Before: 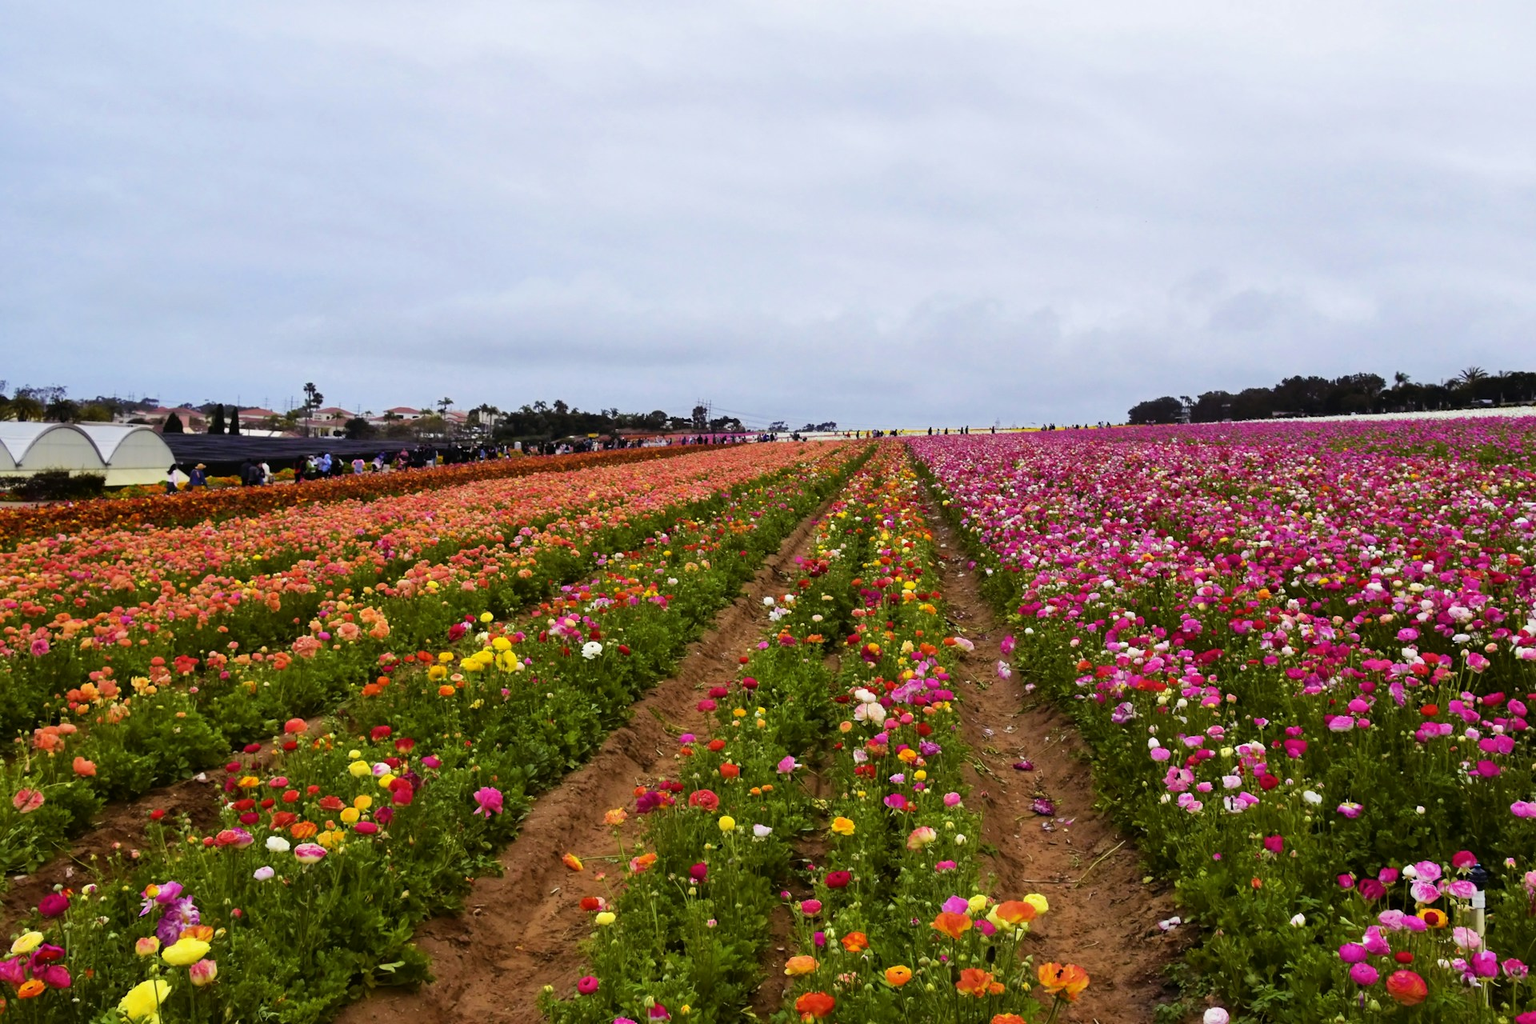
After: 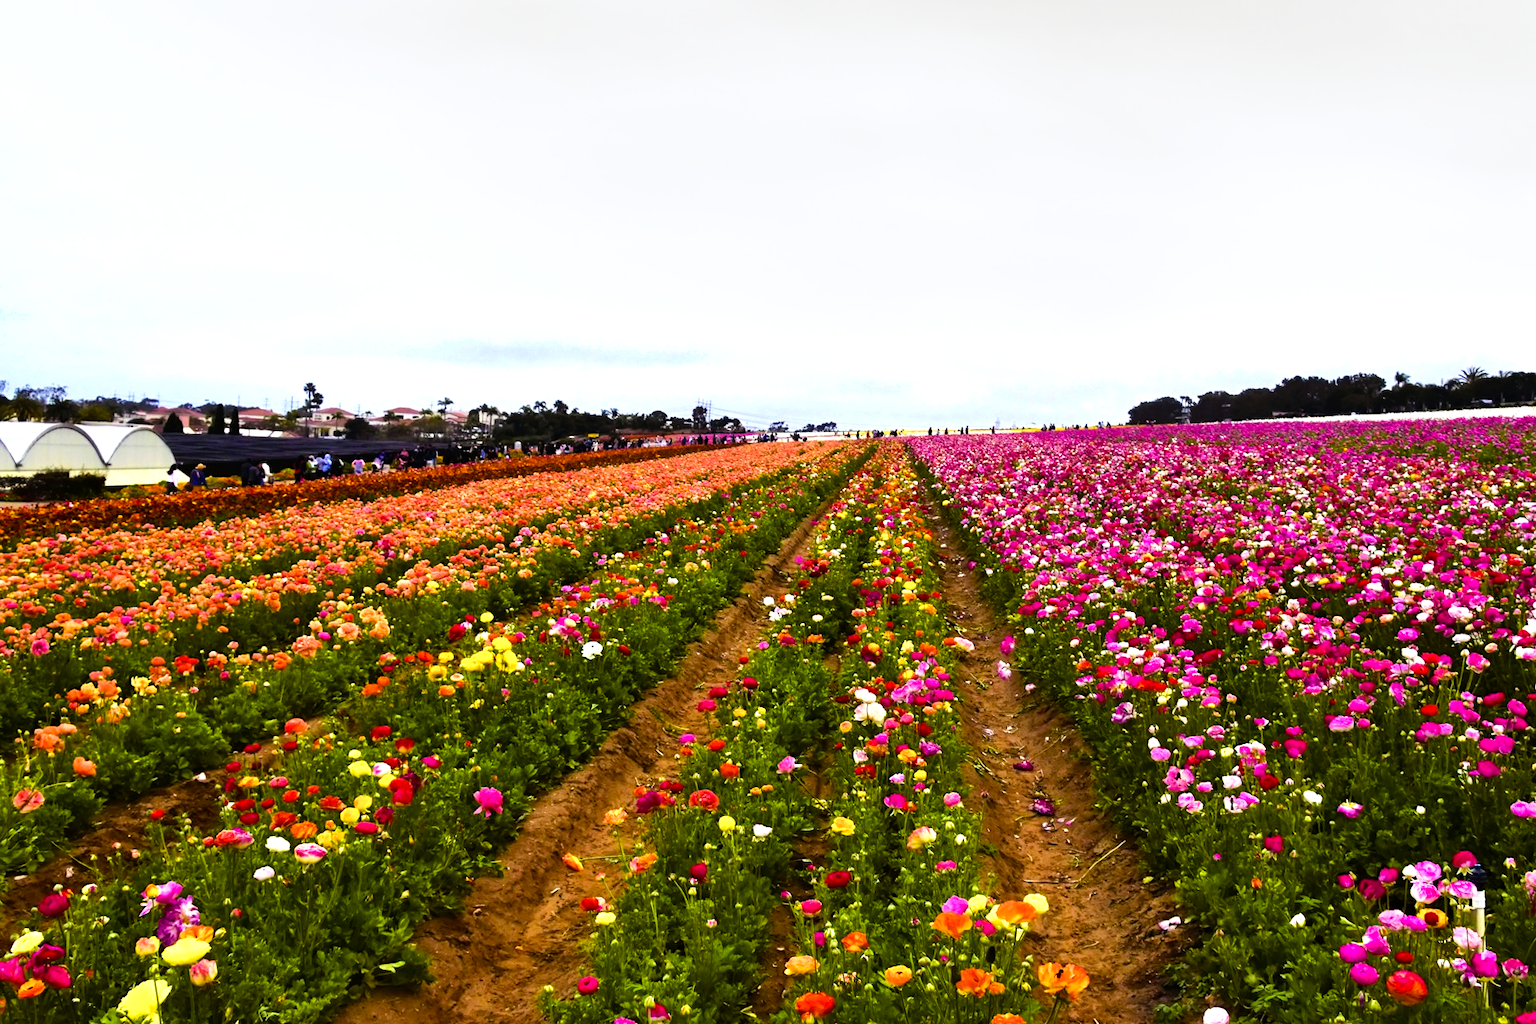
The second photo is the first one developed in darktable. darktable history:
tone equalizer: -8 EV -0.75 EV, -7 EV -0.7 EV, -6 EV -0.6 EV, -5 EV -0.4 EV, -3 EV 0.4 EV, -2 EV 0.6 EV, -1 EV 0.7 EV, +0 EV 0.75 EV, edges refinement/feathering 500, mask exposure compensation -1.57 EV, preserve details no
shadows and highlights: radius 44.78, white point adjustment 6.64, compress 79.65%, highlights color adjustment 78.42%, soften with gaussian
velvia: strength 32%, mid-tones bias 0.2
